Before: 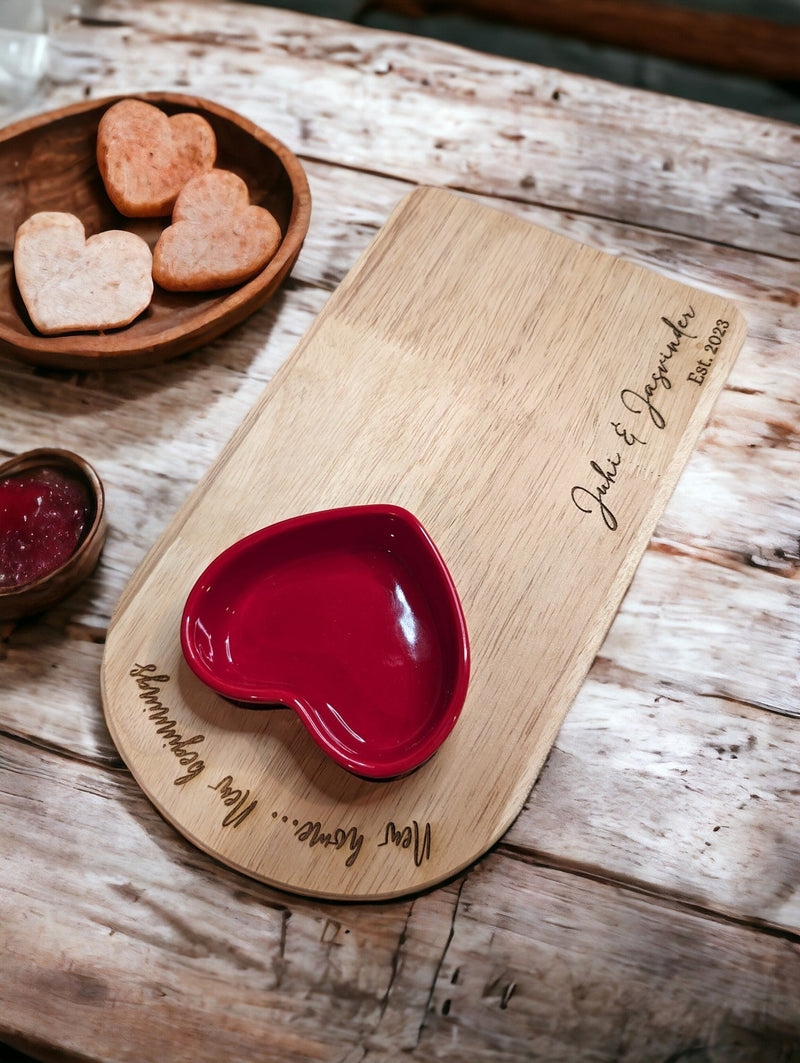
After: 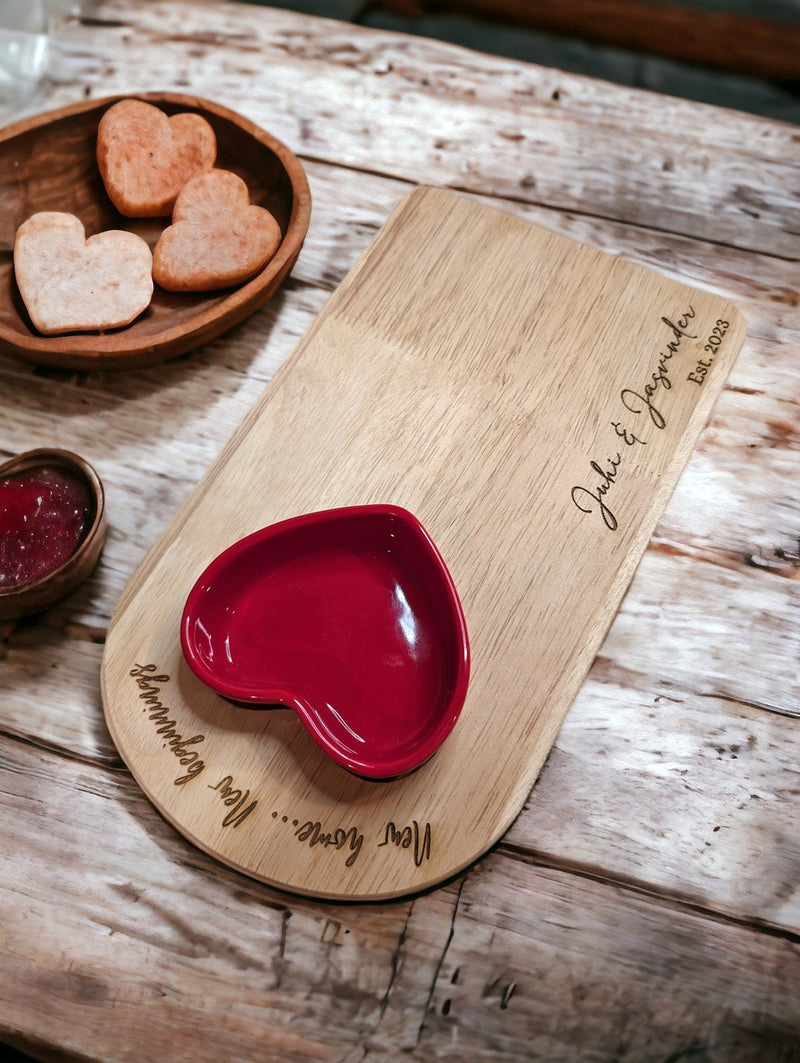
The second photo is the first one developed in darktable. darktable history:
shadows and highlights: shadows 10, white point adjustment 1, highlights -40
tone equalizer: on, module defaults
